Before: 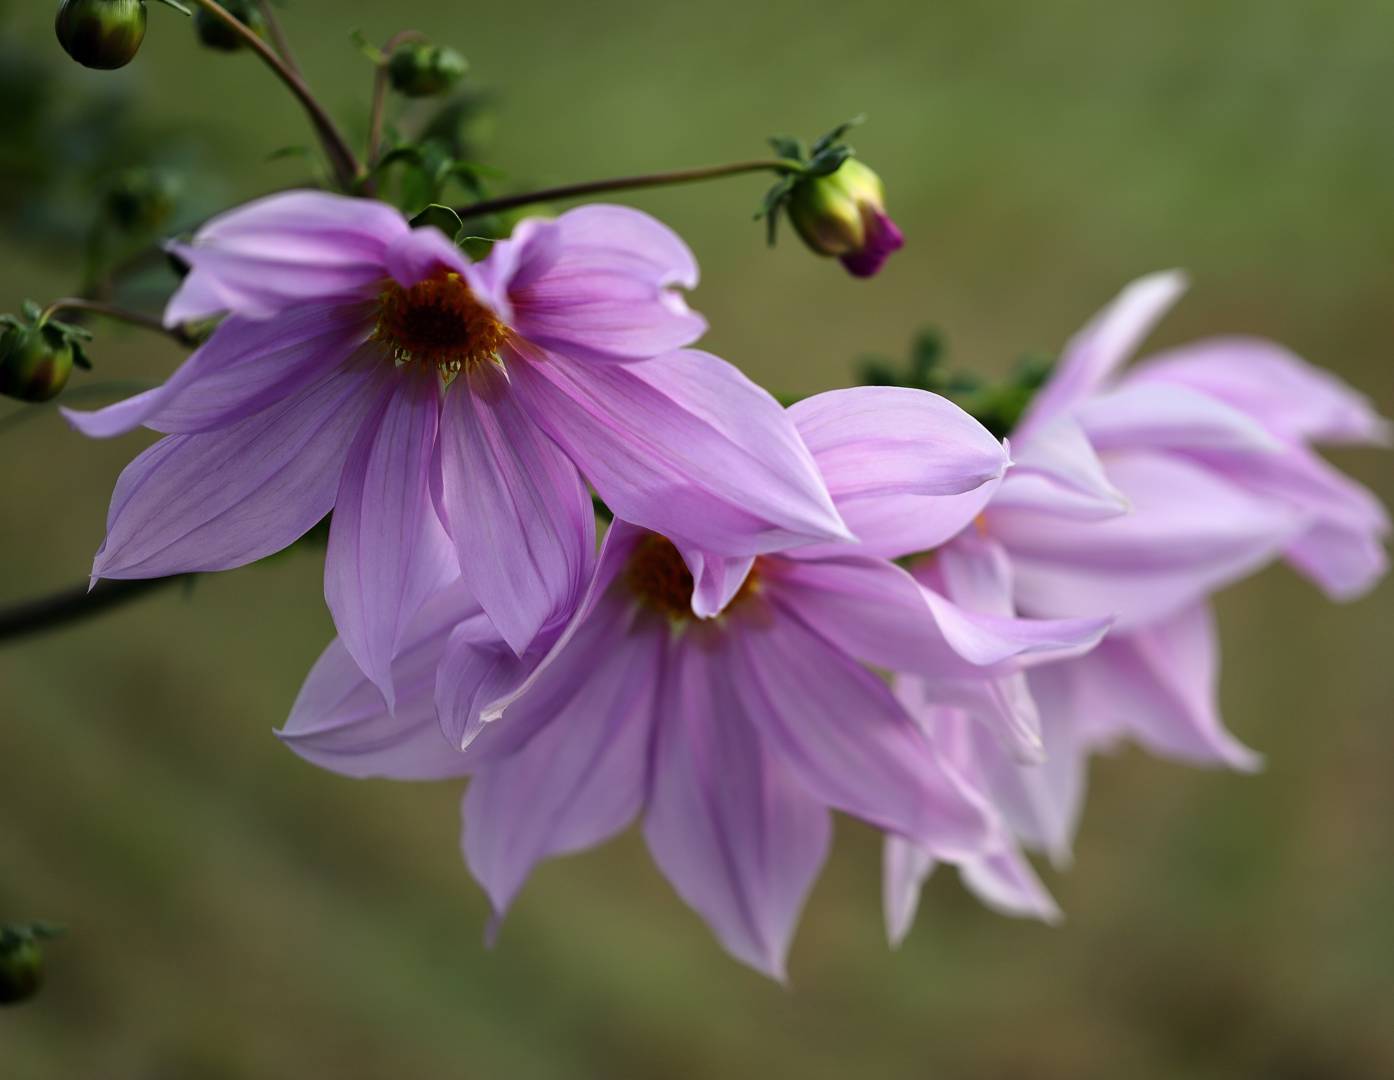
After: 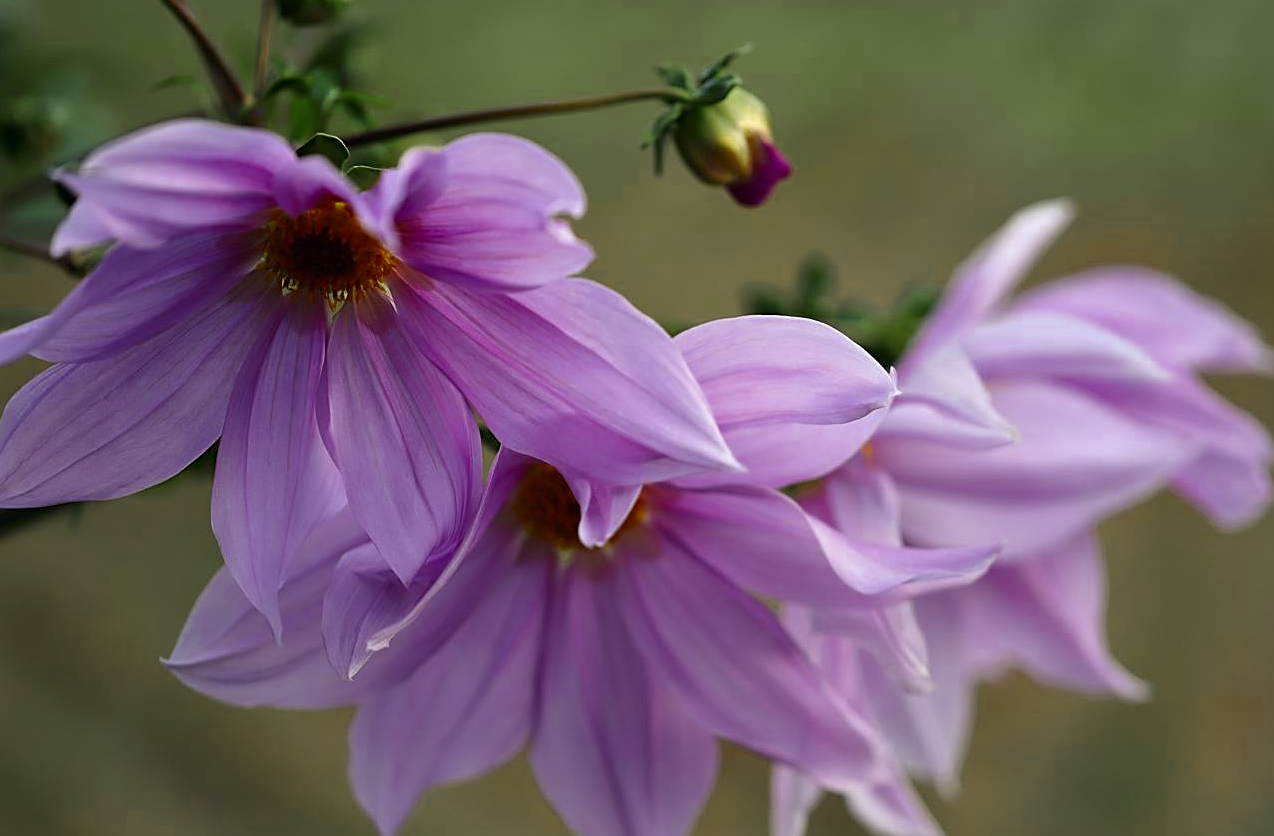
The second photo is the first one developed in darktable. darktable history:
crop: left 8.155%, top 6.611%, bottom 15.385%
sharpen: on, module defaults
color zones: curves: ch0 [(0.11, 0.396) (0.195, 0.36) (0.25, 0.5) (0.303, 0.412) (0.357, 0.544) (0.75, 0.5) (0.967, 0.328)]; ch1 [(0, 0.468) (0.112, 0.512) (0.202, 0.6) (0.25, 0.5) (0.307, 0.352) (0.357, 0.544) (0.75, 0.5) (0.963, 0.524)]
white balance: emerald 1
